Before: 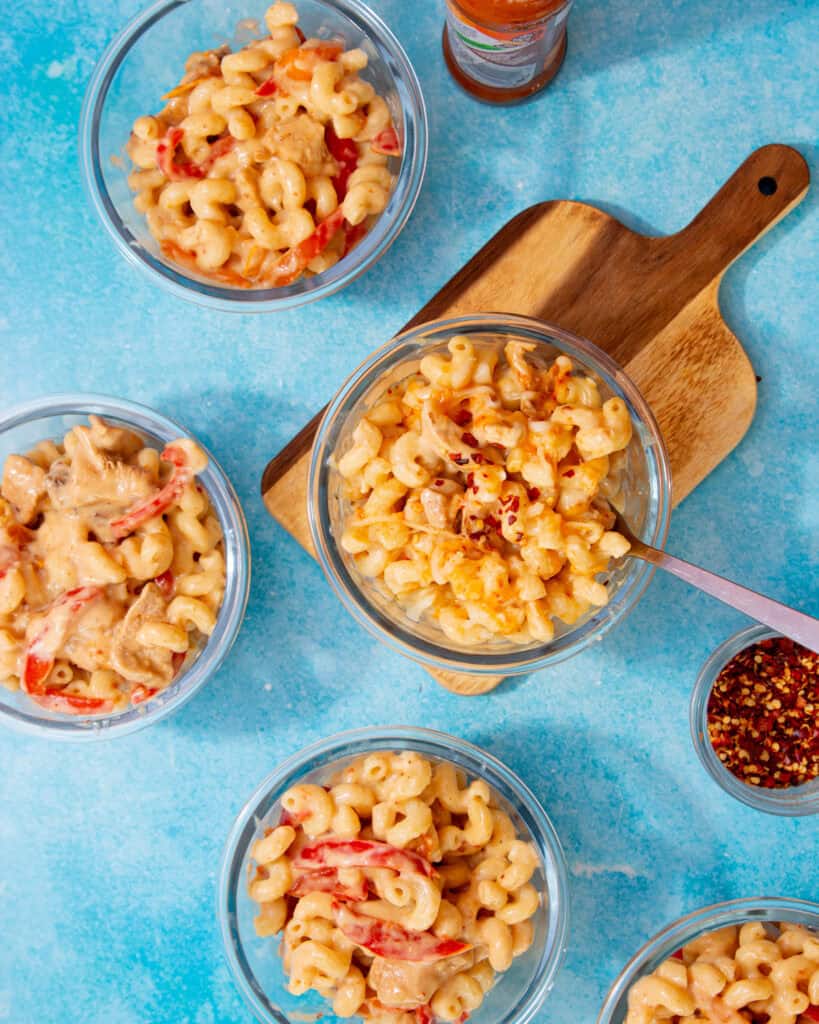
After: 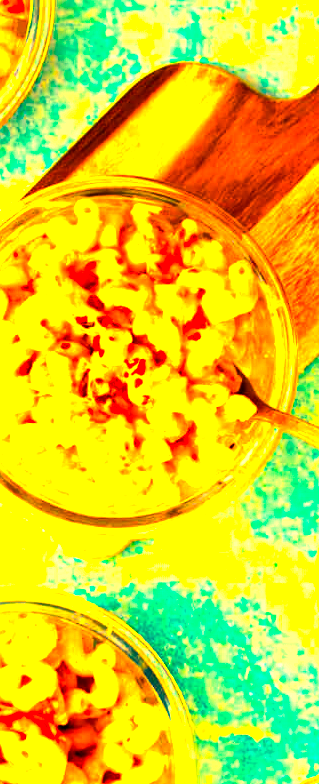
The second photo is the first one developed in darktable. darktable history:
white balance: red 1.467, blue 0.684
color balance rgb: linear chroma grading › global chroma 20%, perceptual saturation grading › global saturation 65%, perceptual saturation grading › highlights 60%, perceptual saturation grading › mid-tones 50%, perceptual saturation grading › shadows 50%, perceptual brilliance grading › global brilliance 30%, perceptual brilliance grading › highlights 50%, perceptual brilliance grading › mid-tones 50%, perceptual brilliance grading › shadows -22%, global vibrance 20%
crop: left 45.721%, top 13.393%, right 14.118%, bottom 10.01%
